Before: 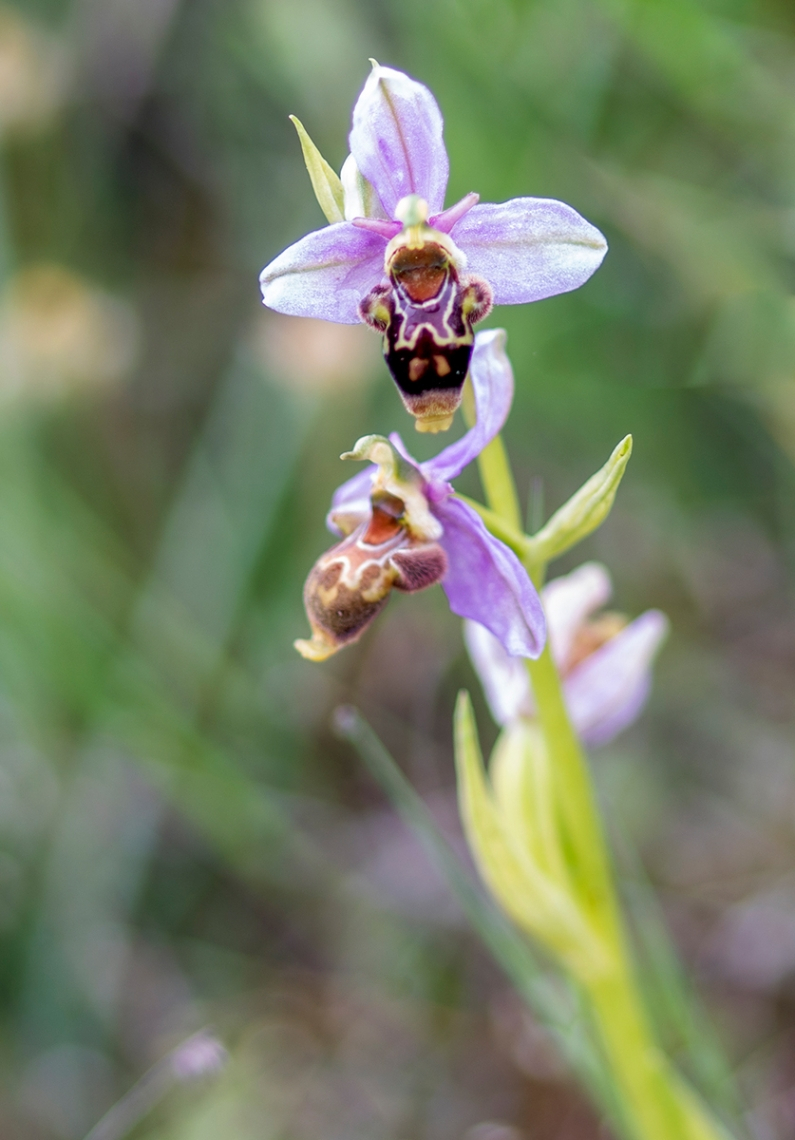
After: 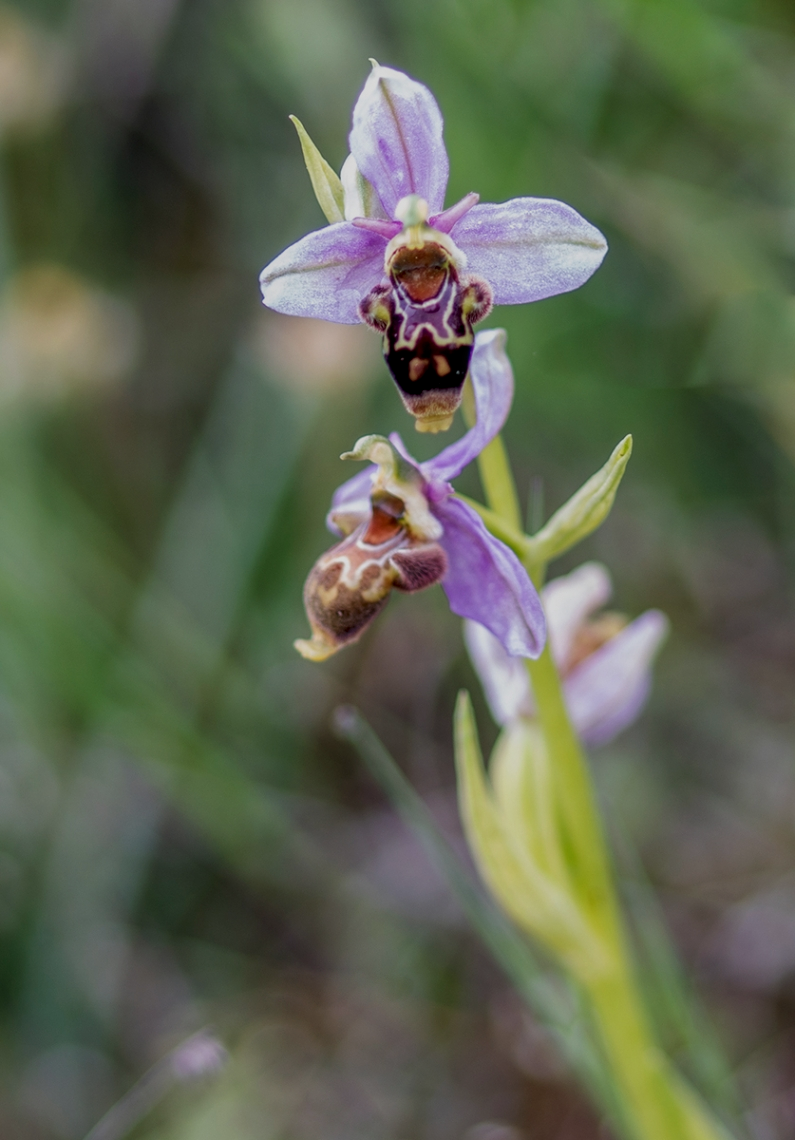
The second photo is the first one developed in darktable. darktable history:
local contrast: on, module defaults
exposure: black level correction 0, exposure -0.721 EV, compensate highlight preservation false
